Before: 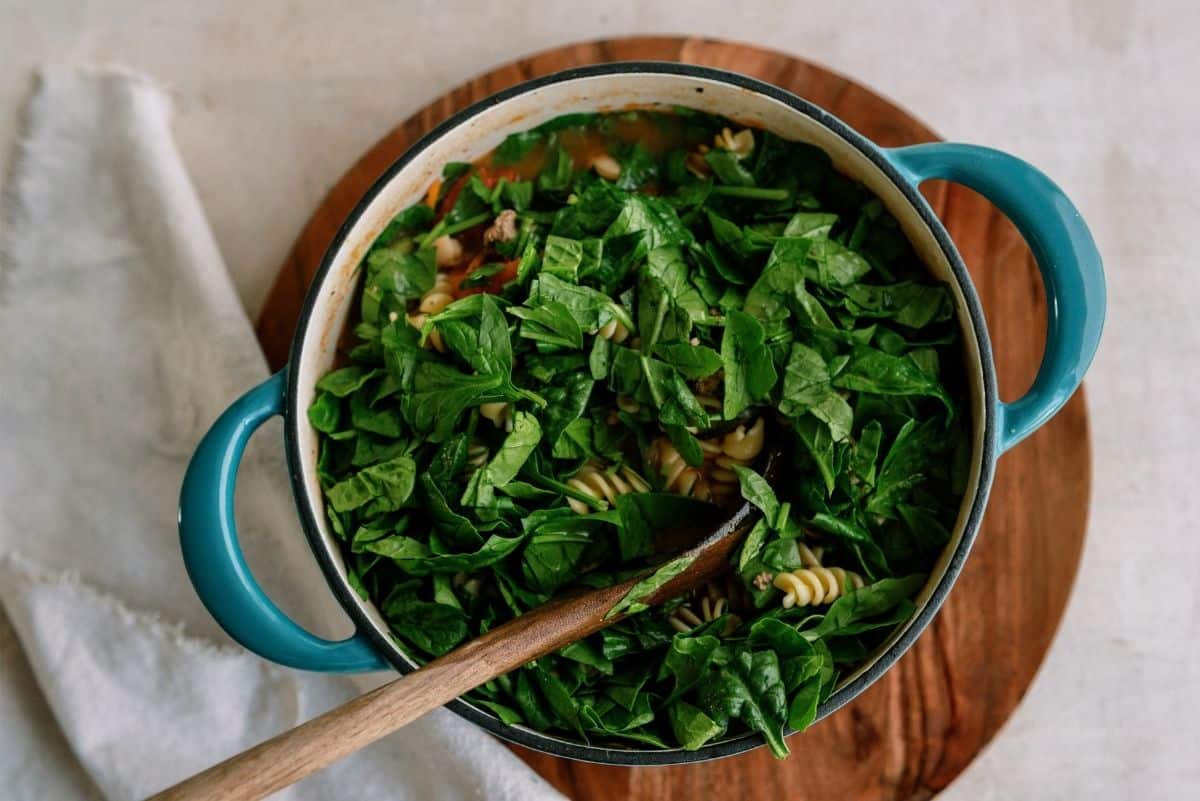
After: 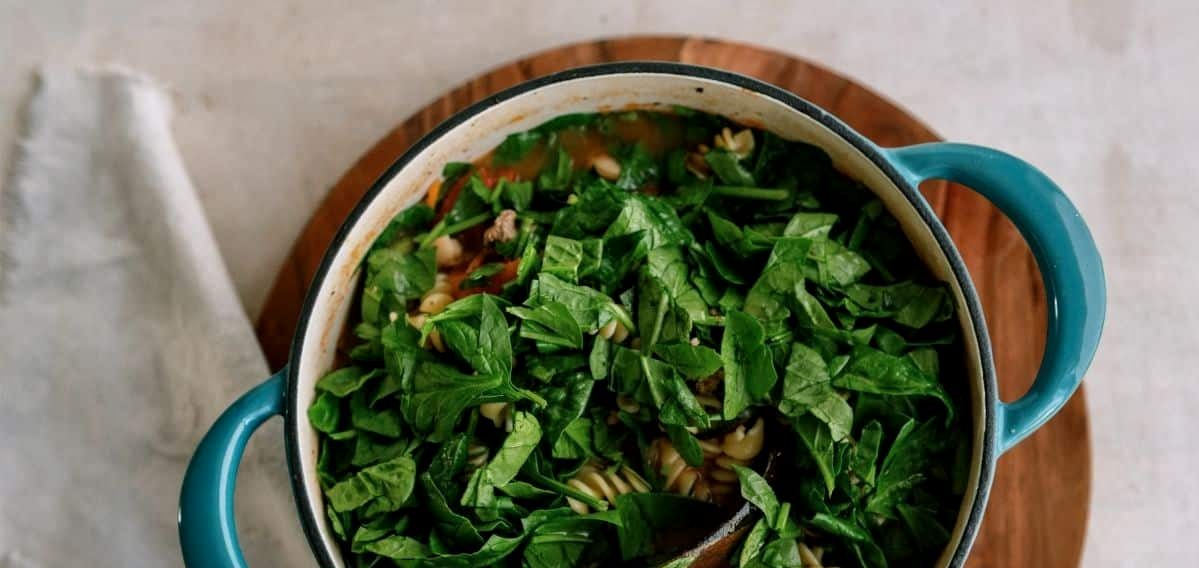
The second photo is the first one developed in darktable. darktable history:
local contrast: mode bilateral grid, contrast 20, coarseness 51, detail 120%, midtone range 0.2
crop: right 0%, bottom 29.059%
